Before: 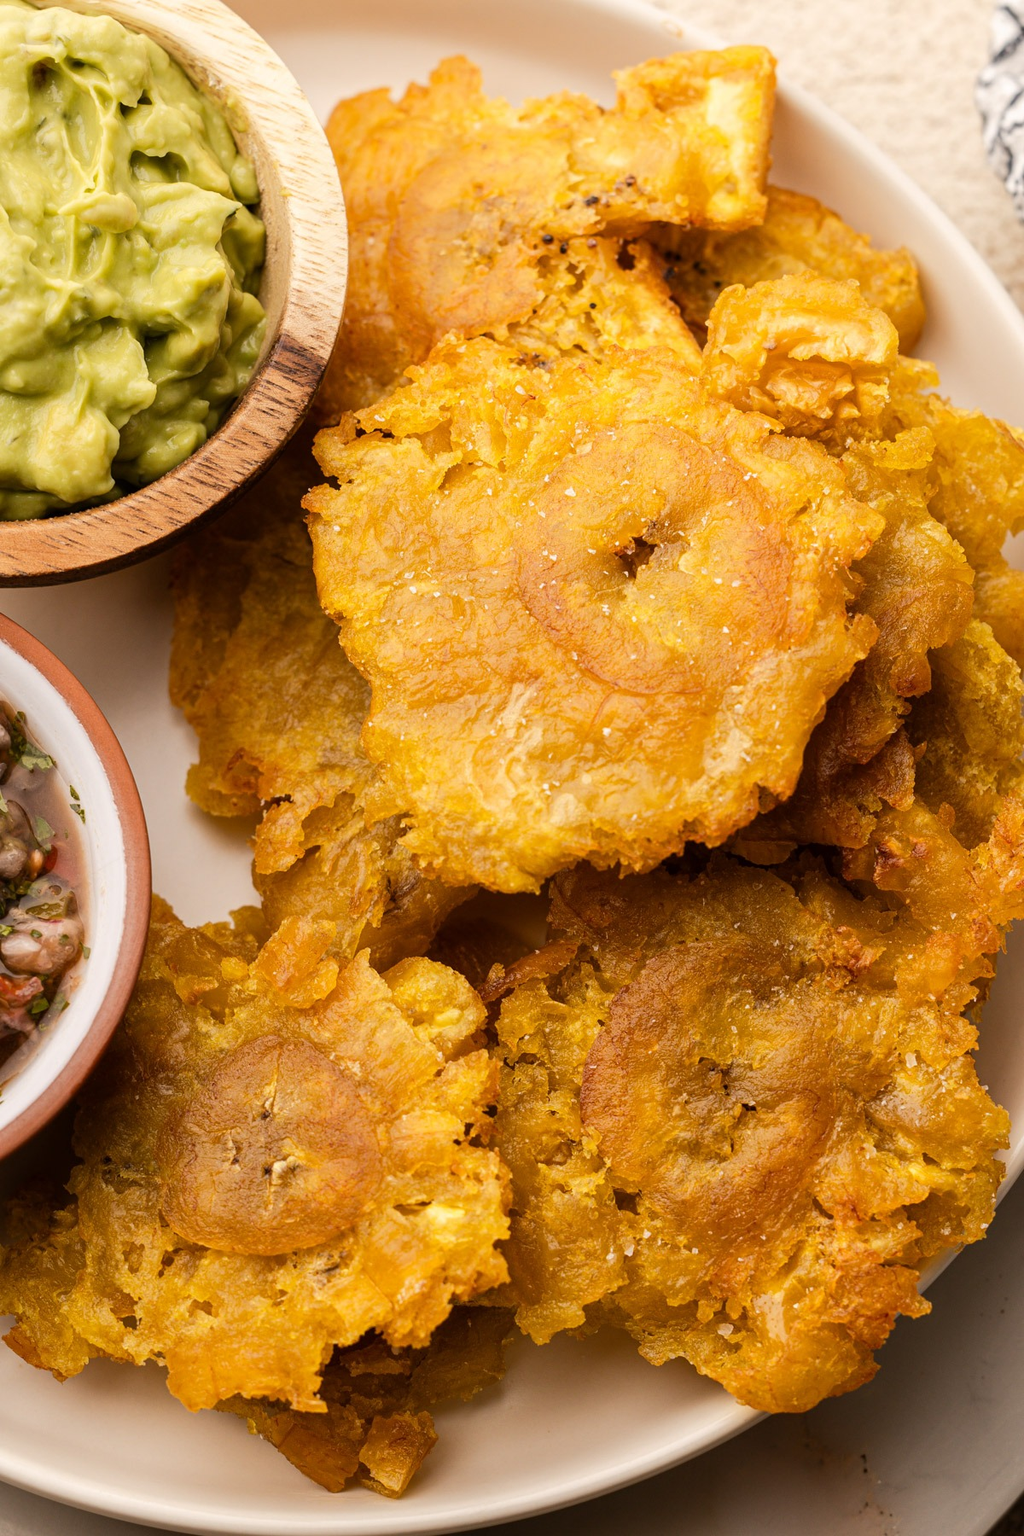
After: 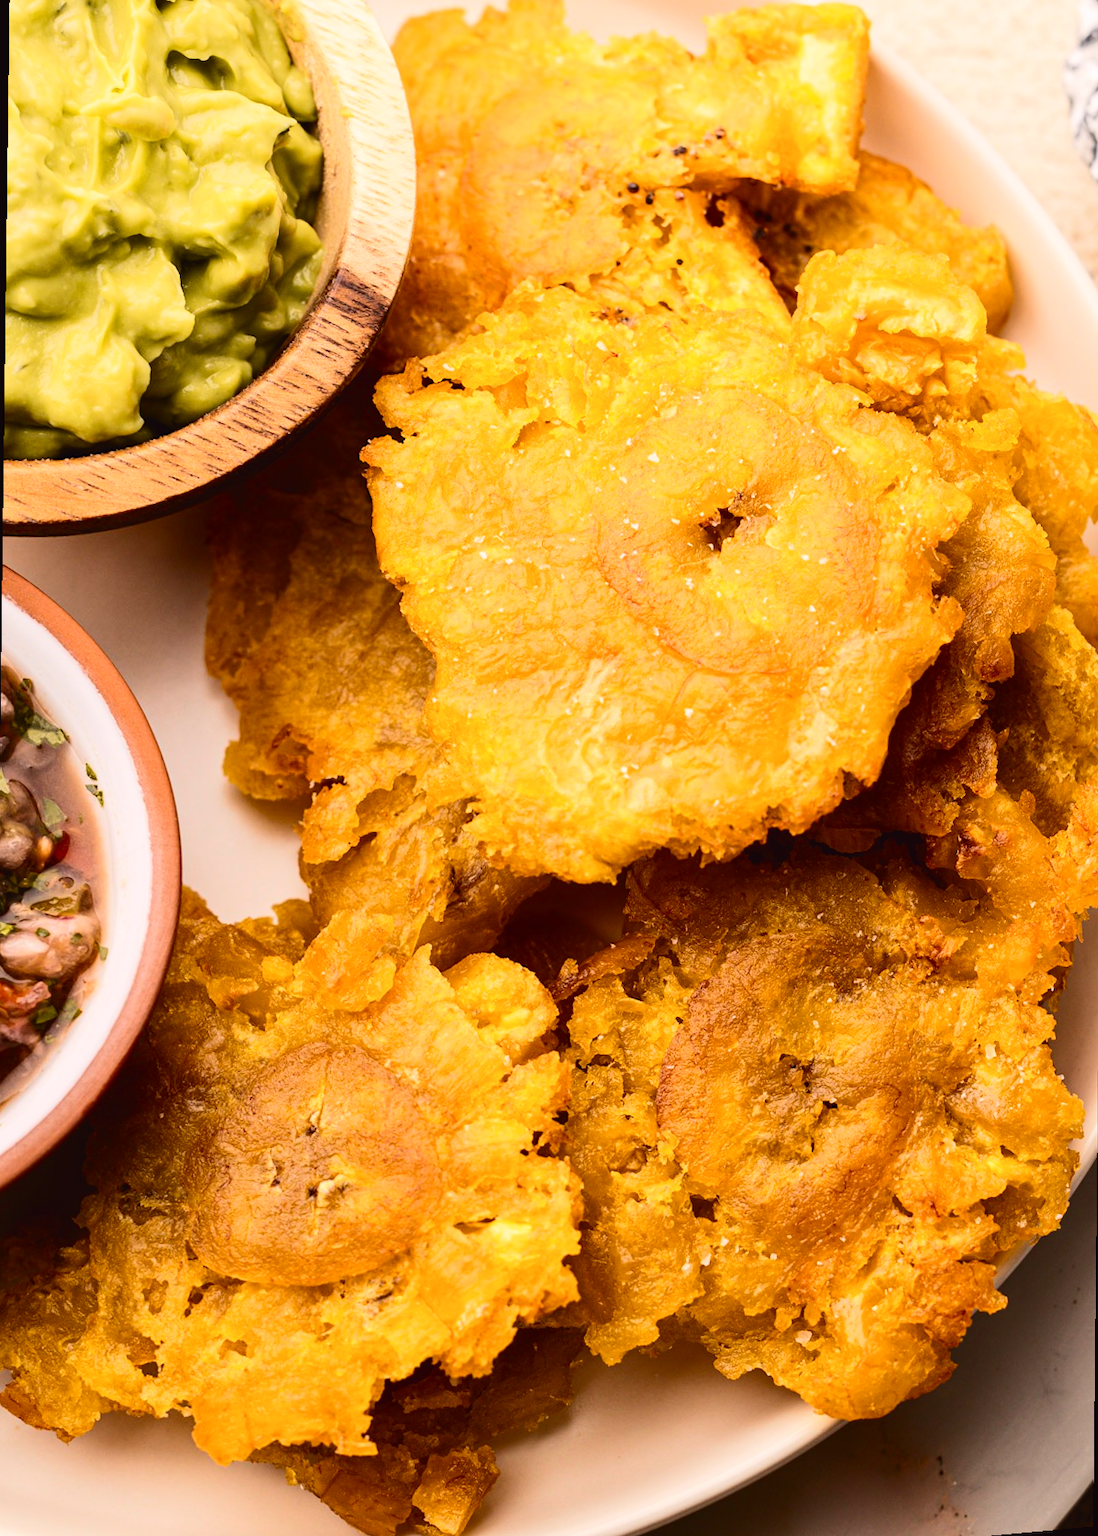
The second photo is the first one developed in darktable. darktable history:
rotate and perspective: rotation 0.679°, lens shift (horizontal) 0.136, crop left 0.009, crop right 0.991, crop top 0.078, crop bottom 0.95
contrast brightness saturation: contrast 0.06, brightness -0.01, saturation -0.23
tone curve: curves: ch0 [(0, 0.023) (0.103, 0.087) (0.295, 0.297) (0.445, 0.531) (0.553, 0.665) (0.735, 0.843) (0.994, 1)]; ch1 [(0, 0) (0.414, 0.395) (0.447, 0.447) (0.485, 0.5) (0.512, 0.524) (0.542, 0.581) (0.581, 0.632) (0.646, 0.715) (1, 1)]; ch2 [(0, 0) (0.369, 0.388) (0.449, 0.431) (0.478, 0.471) (0.516, 0.517) (0.579, 0.624) (0.674, 0.775) (1, 1)], color space Lab, independent channels, preserve colors none
